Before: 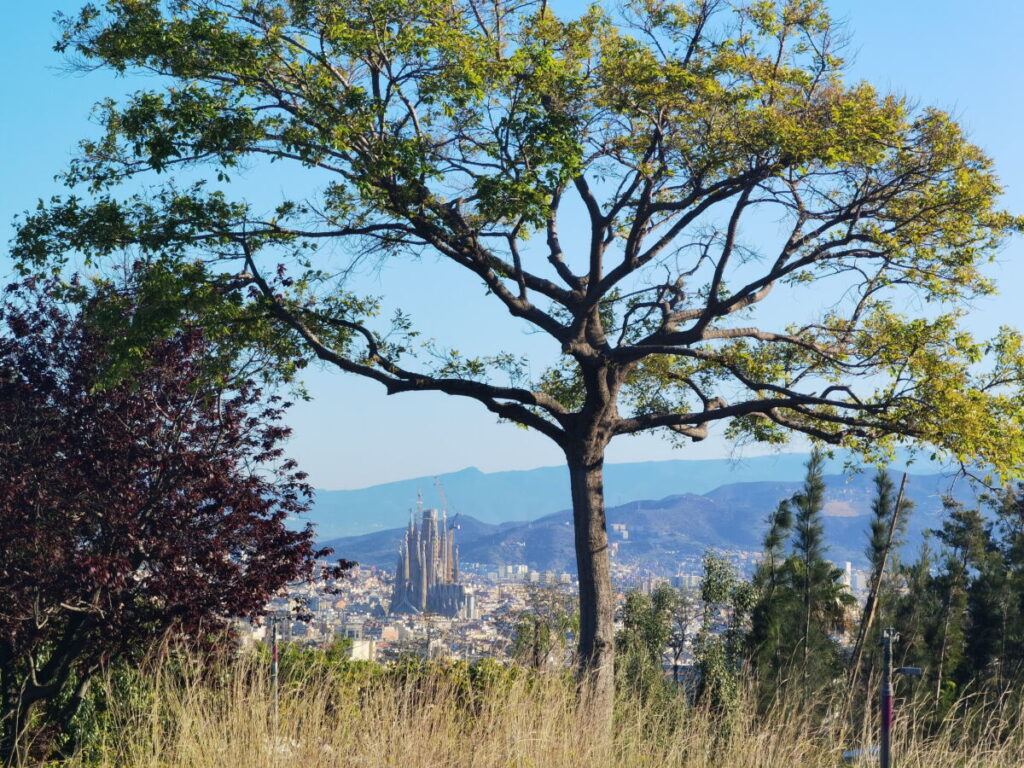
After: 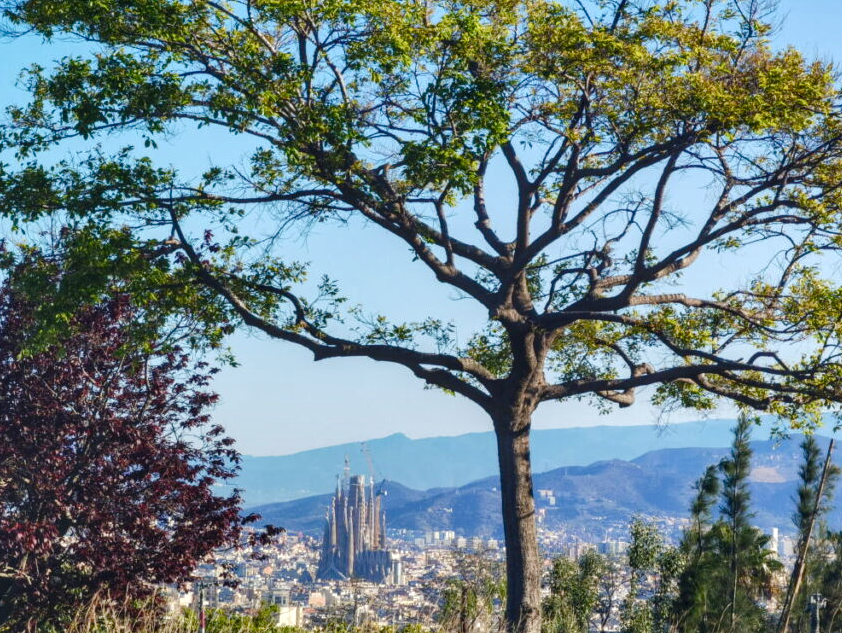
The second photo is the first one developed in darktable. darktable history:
color balance rgb: perceptual saturation grading › global saturation 14.05%, perceptual saturation grading › highlights -30.06%, perceptual saturation grading › shadows 51.239%, global vibrance 9.616%
shadows and highlights: low approximation 0.01, soften with gaussian
exposure: black level correction -0.005, exposure 0.055 EV, compensate highlight preservation false
crop and rotate: left 7.189%, top 4.537%, right 10.524%, bottom 12.966%
local contrast: detail 130%
